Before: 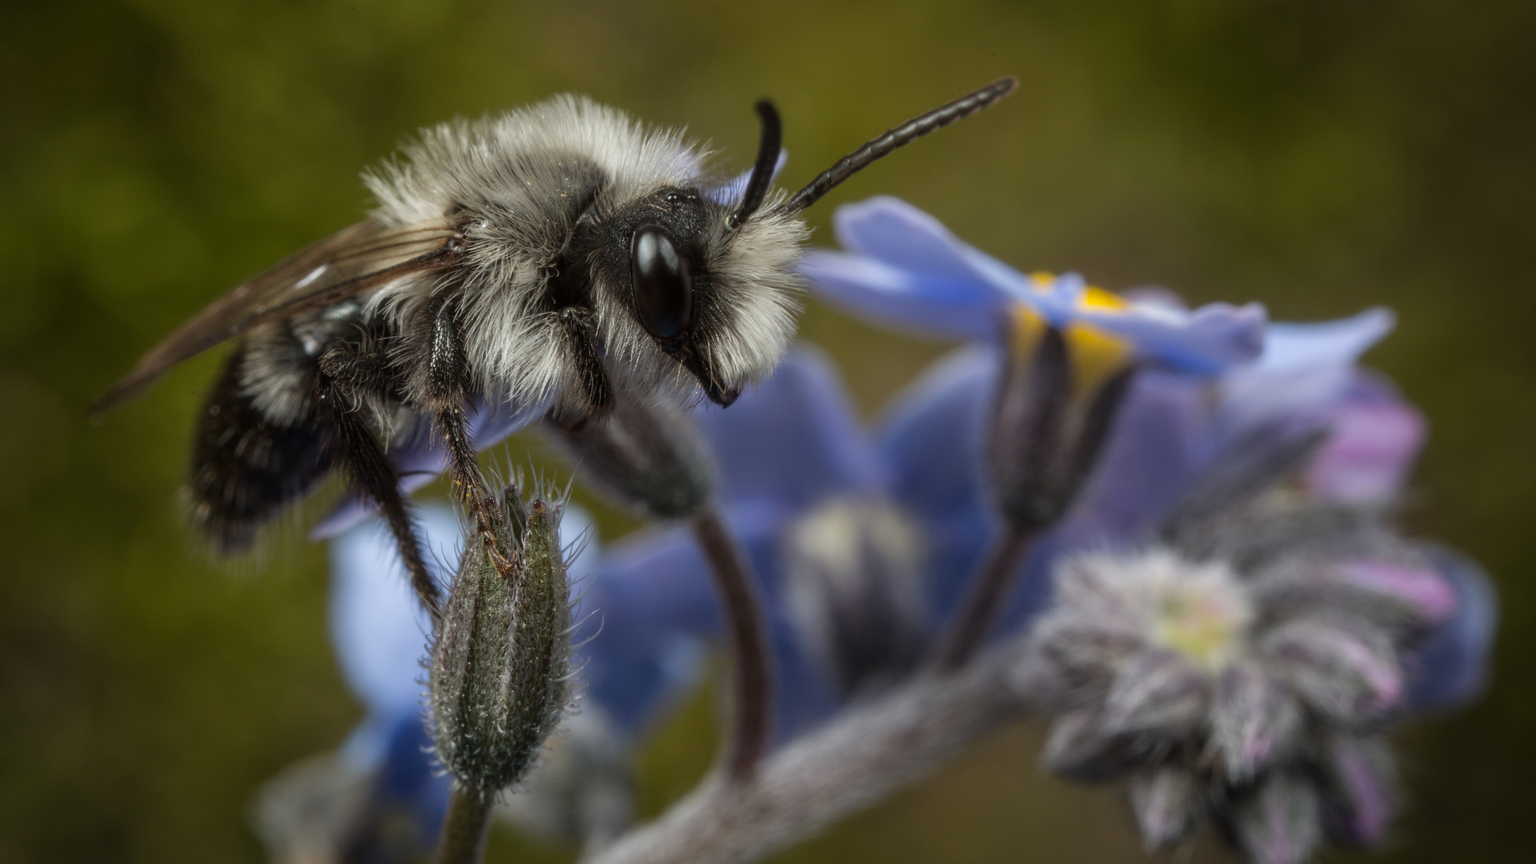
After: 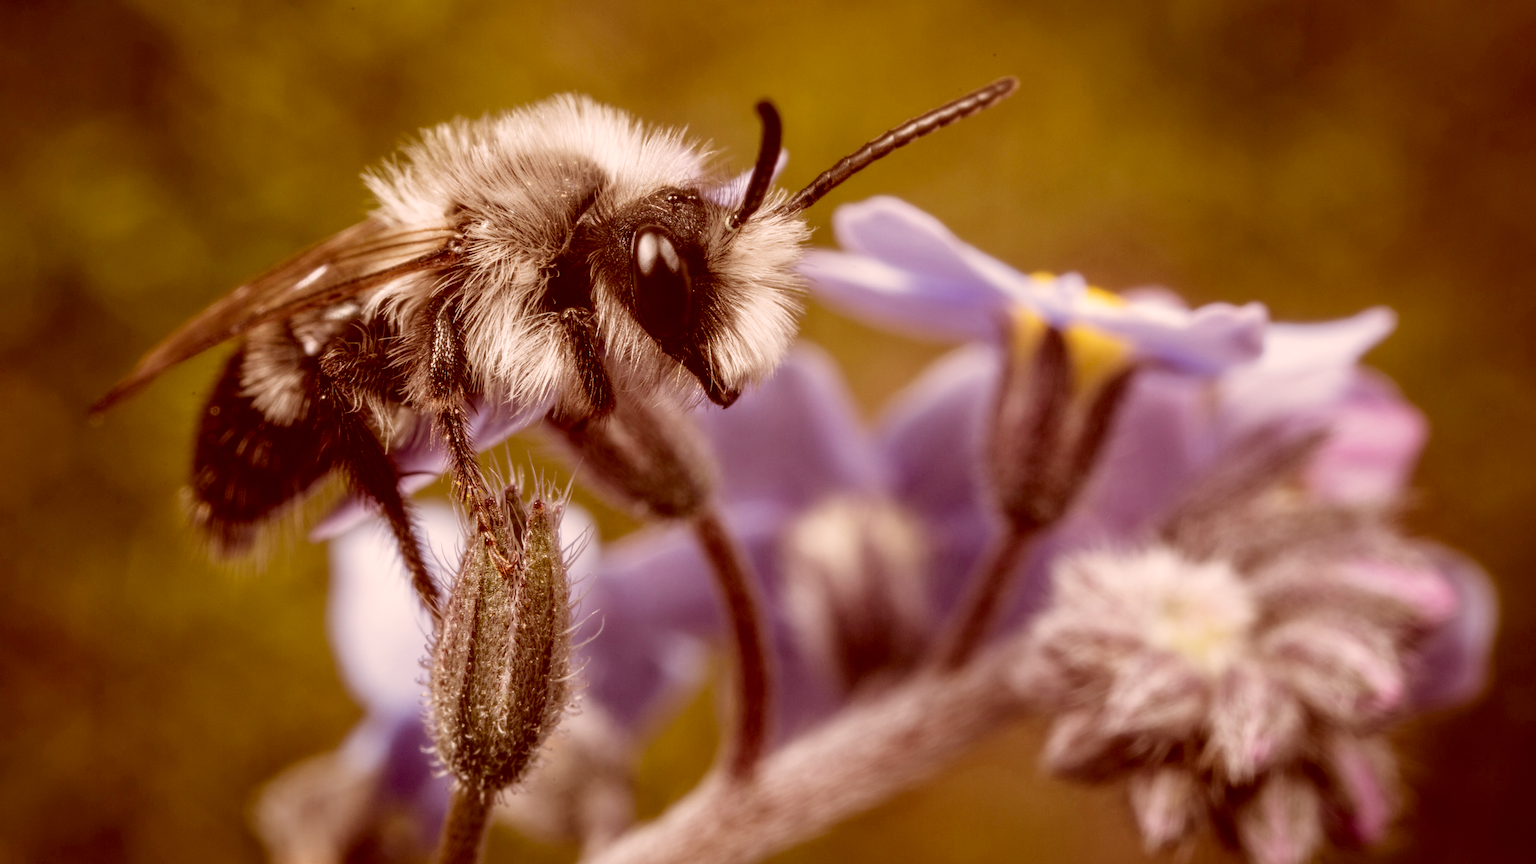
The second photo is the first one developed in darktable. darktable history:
filmic rgb: middle gray luminance 9.23%, black relative exposure -10.55 EV, white relative exposure 3.45 EV, threshold 6 EV, target black luminance 0%, hardness 5.98, latitude 59.69%, contrast 1.087, highlights saturation mix 5%, shadows ↔ highlights balance 29.23%, add noise in highlights 0, preserve chrominance no, color science v3 (2019), use custom middle-gray values true, iterations of high-quality reconstruction 0, contrast in highlights soft, enable highlight reconstruction true
color correction: highlights a* 9.03, highlights b* 8.71, shadows a* 40, shadows b* 40, saturation 0.8
